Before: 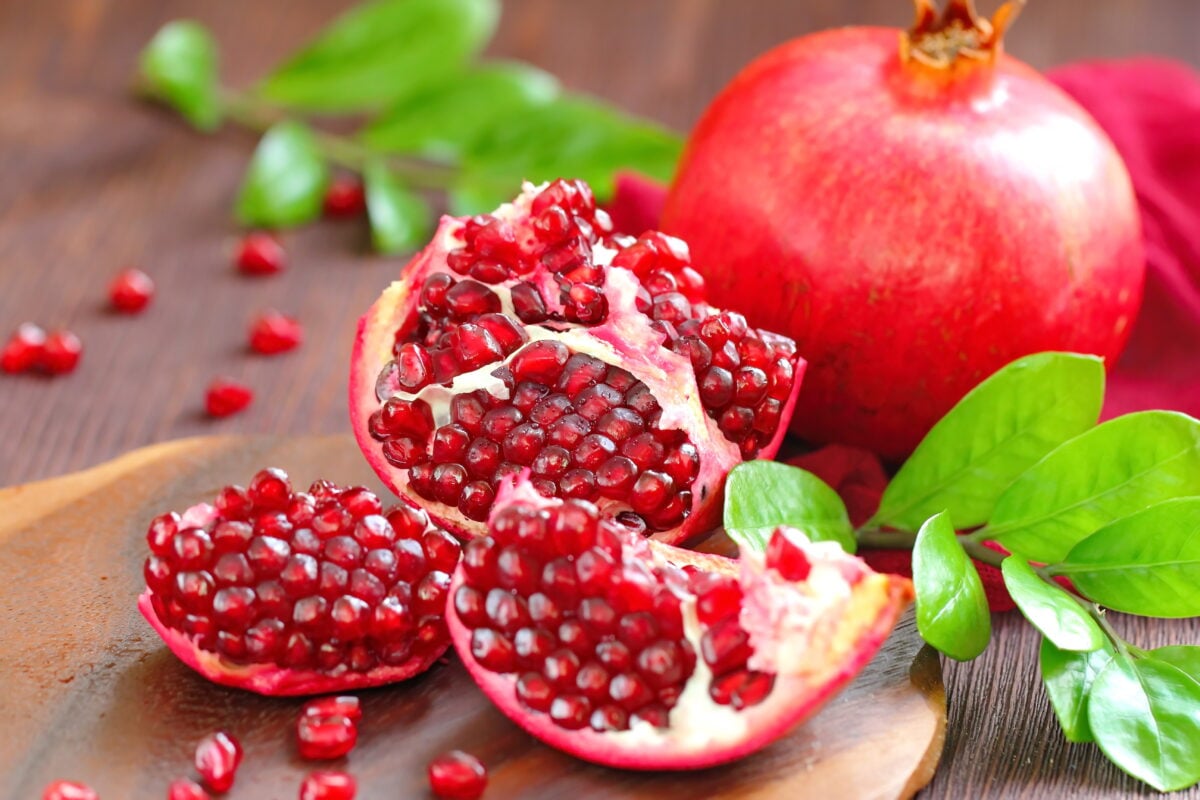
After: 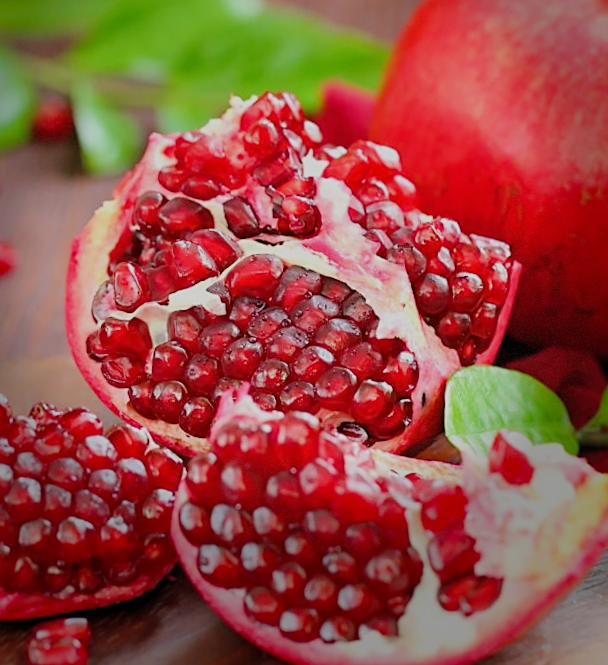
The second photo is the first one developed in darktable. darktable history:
rotate and perspective: rotation -2.29°, automatic cropping off
vignetting: fall-off start 68.33%, fall-off radius 30%, saturation 0.042, center (-0.066, -0.311), width/height ratio 0.992, shape 0.85, dithering 8-bit output
tone equalizer: -7 EV 0.13 EV, smoothing diameter 25%, edges refinement/feathering 10, preserve details guided filter
crop and rotate: angle 0.02°, left 24.353%, top 13.219%, right 26.156%, bottom 8.224%
filmic rgb: black relative exposure -7.15 EV, white relative exposure 5.36 EV, hardness 3.02
sharpen: on, module defaults
